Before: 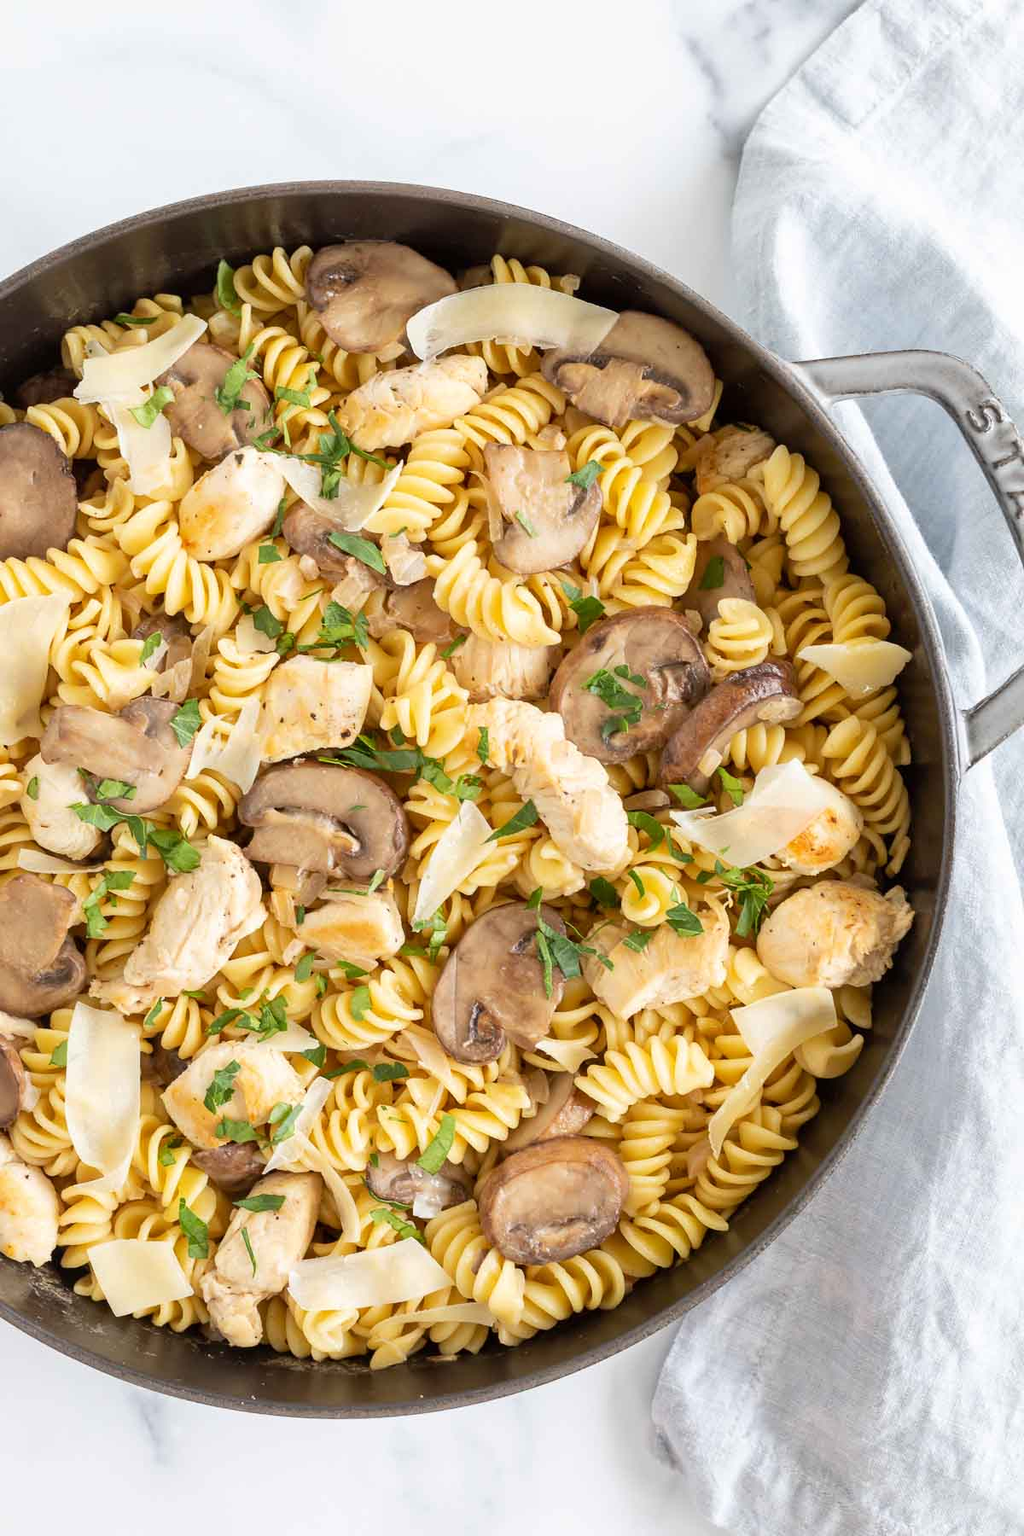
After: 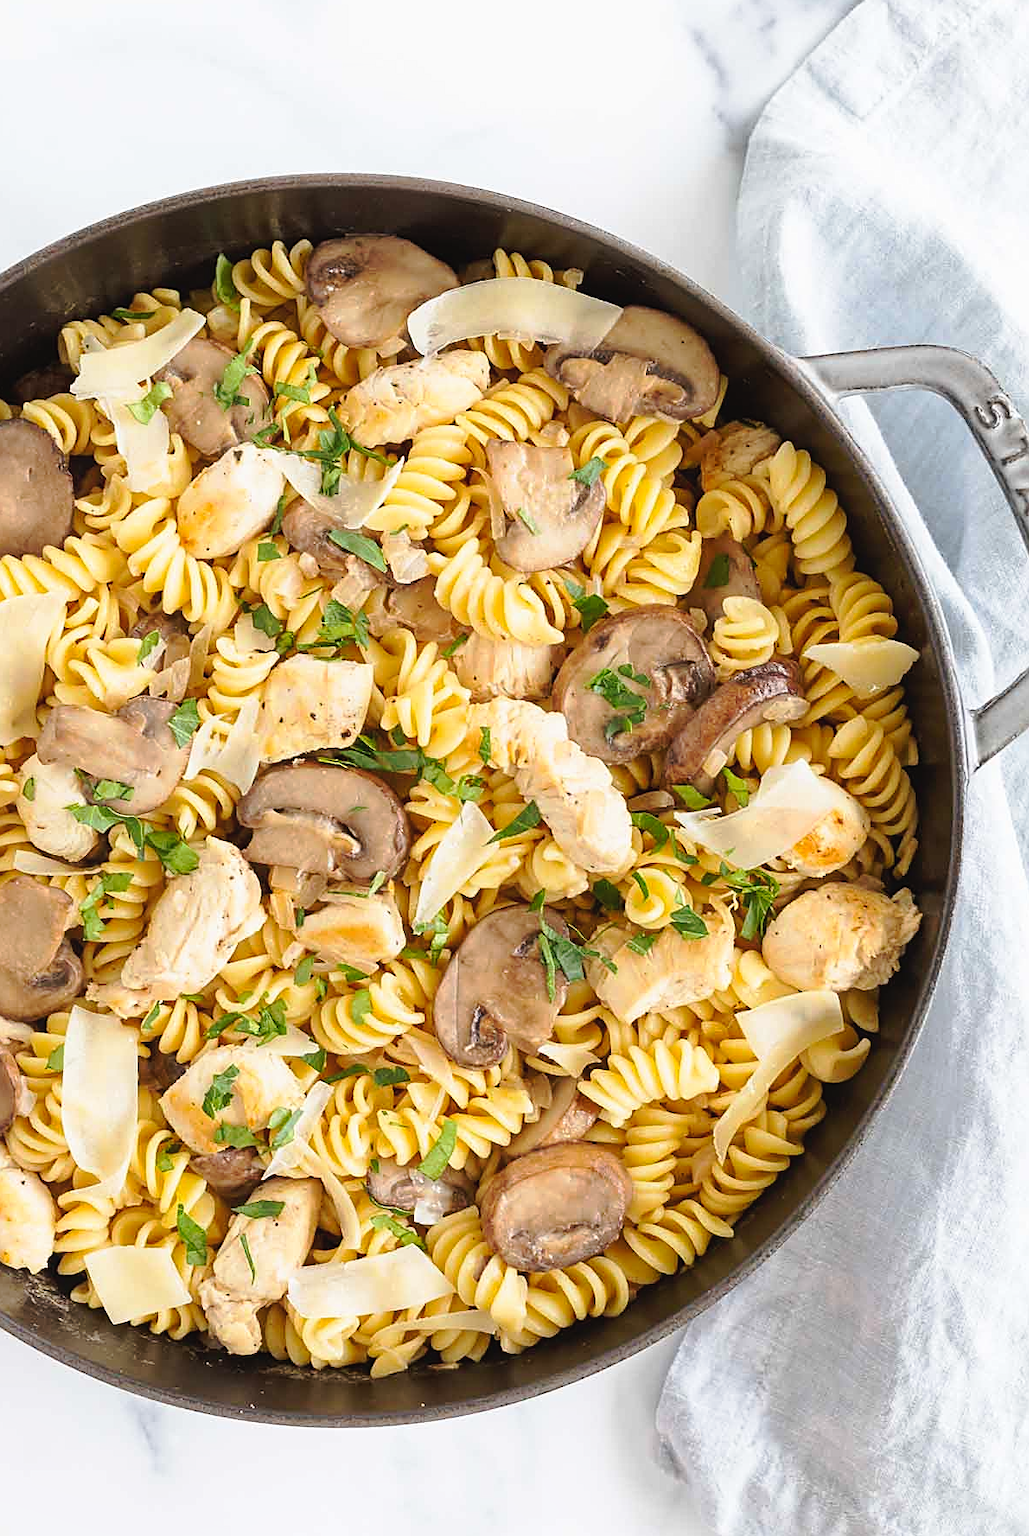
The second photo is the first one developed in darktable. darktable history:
sharpen: on, module defaults
contrast equalizer: octaves 7, y [[0.439, 0.44, 0.442, 0.457, 0.493, 0.498], [0.5 ×6], [0.5 ×6], [0 ×6], [0 ×6]], mix 0.365
crop: left 0.445%, top 0.636%, right 0.235%, bottom 0.593%
tone curve: curves: ch0 [(0, 0.021) (0.059, 0.053) (0.212, 0.18) (0.337, 0.304) (0.495, 0.505) (0.725, 0.731) (0.89, 0.919) (1, 1)]; ch1 [(0, 0) (0.094, 0.081) (0.285, 0.299) (0.413, 0.43) (0.479, 0.475) (0.54, 0.55) (0.615, 0.65) (0.683, 0.688) (1, 1)]; ch2 [(0, 0) (0.257, 0.217) (0.434, 0.434) (0.498, 0.507) (0.599, 0.578) (1, 1)], preserve colors none
